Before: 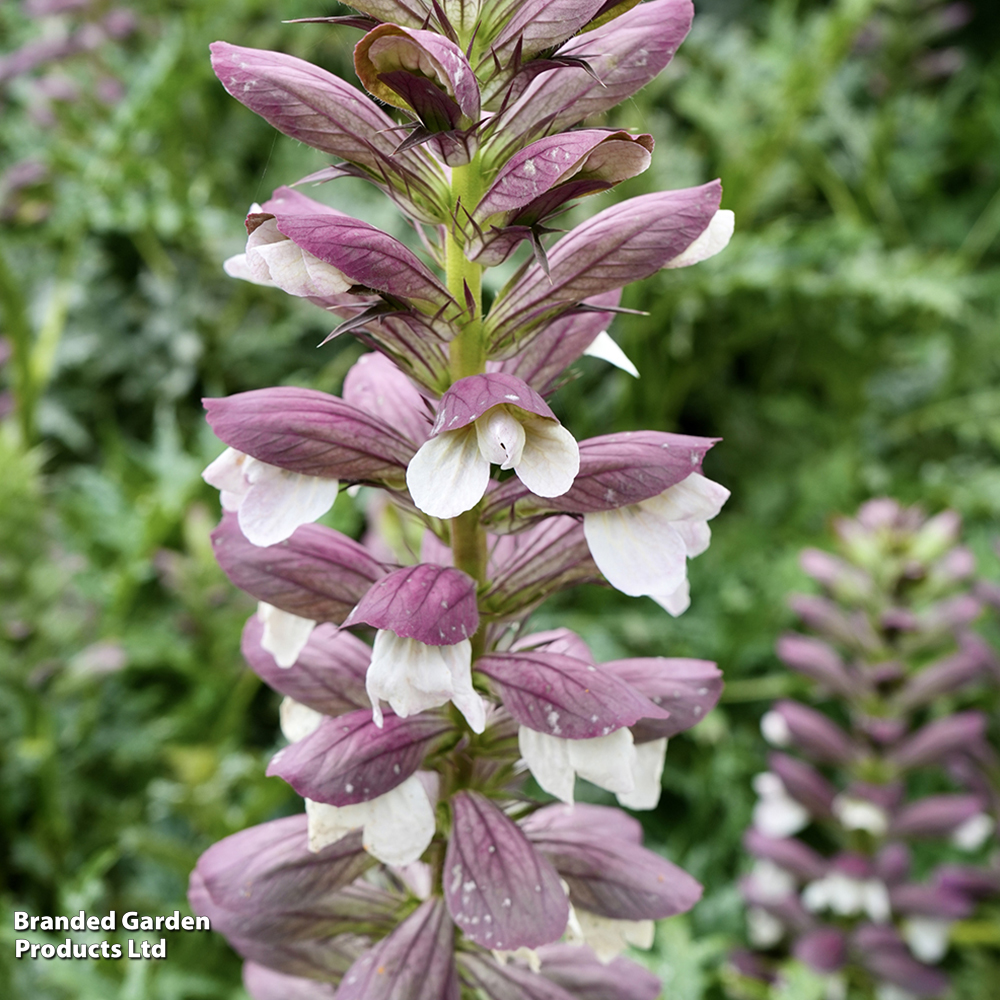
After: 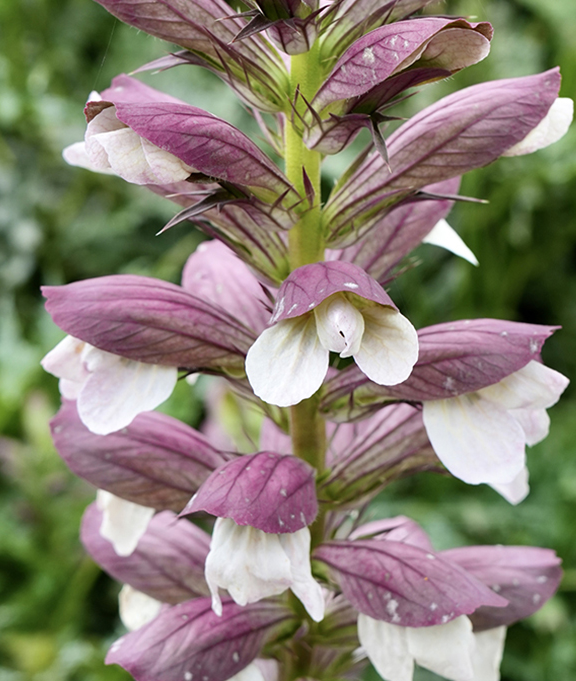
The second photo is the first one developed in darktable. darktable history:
crop: left 16.179%, top 11.212%, right 26.123%, bottom 20.598%
